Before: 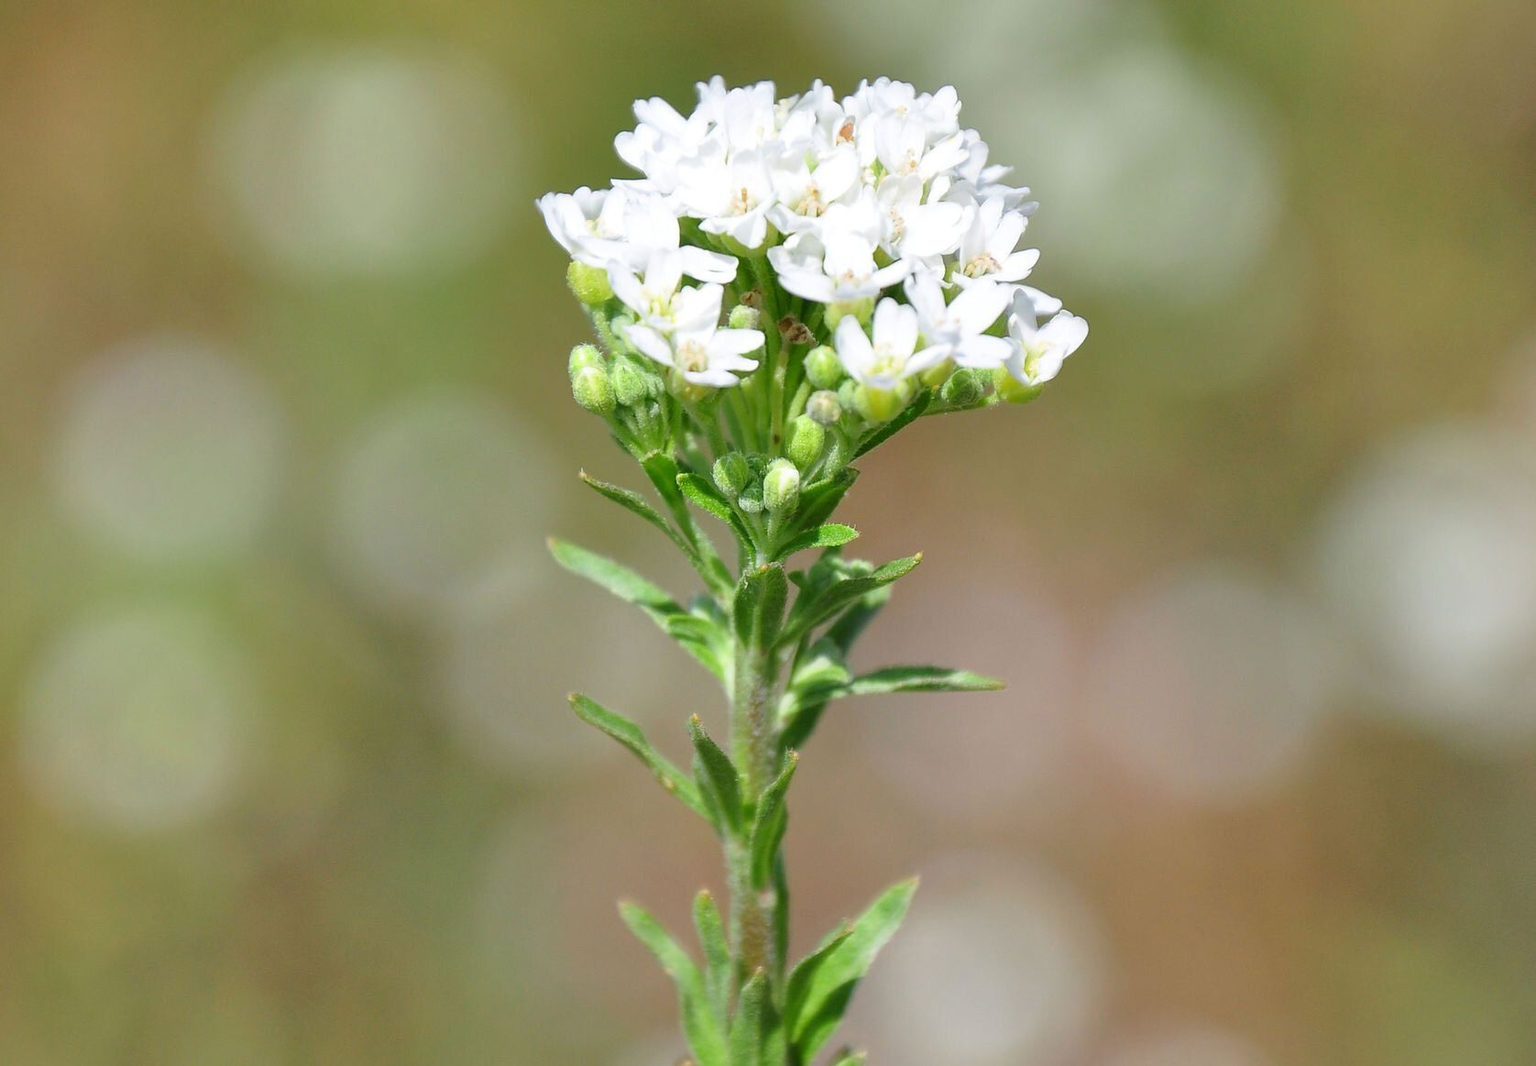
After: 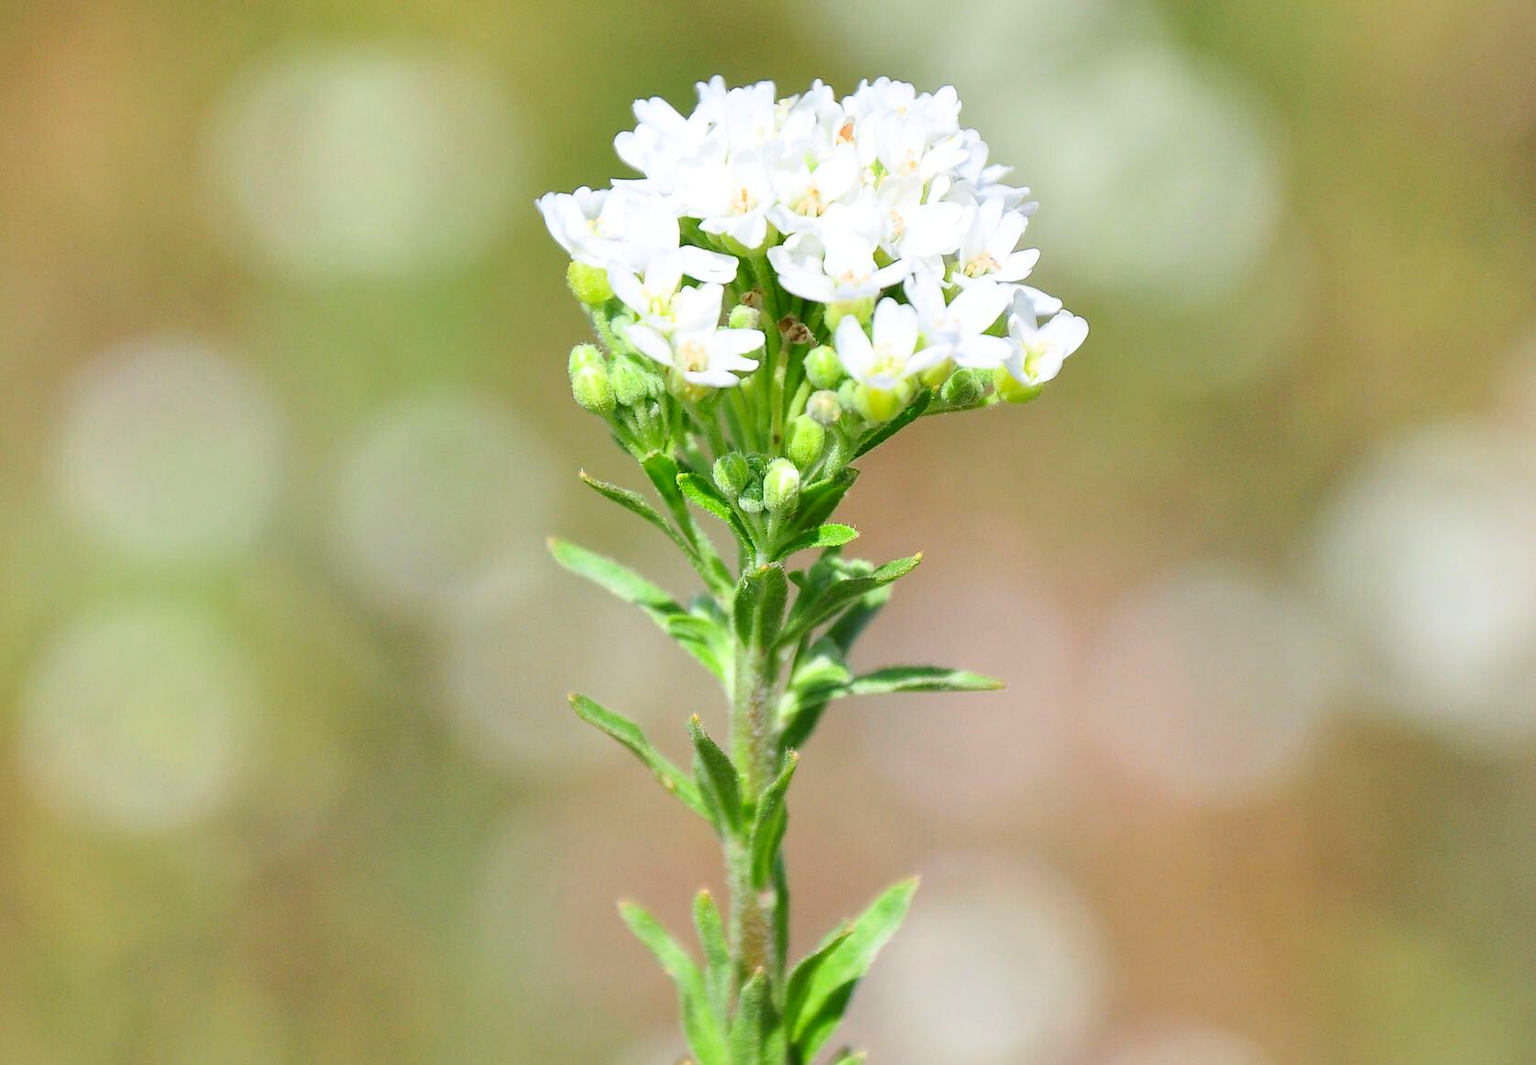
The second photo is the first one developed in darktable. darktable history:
contrast brightness saturation: contrast 0.199, brightness 0.16, saturation 0.22
